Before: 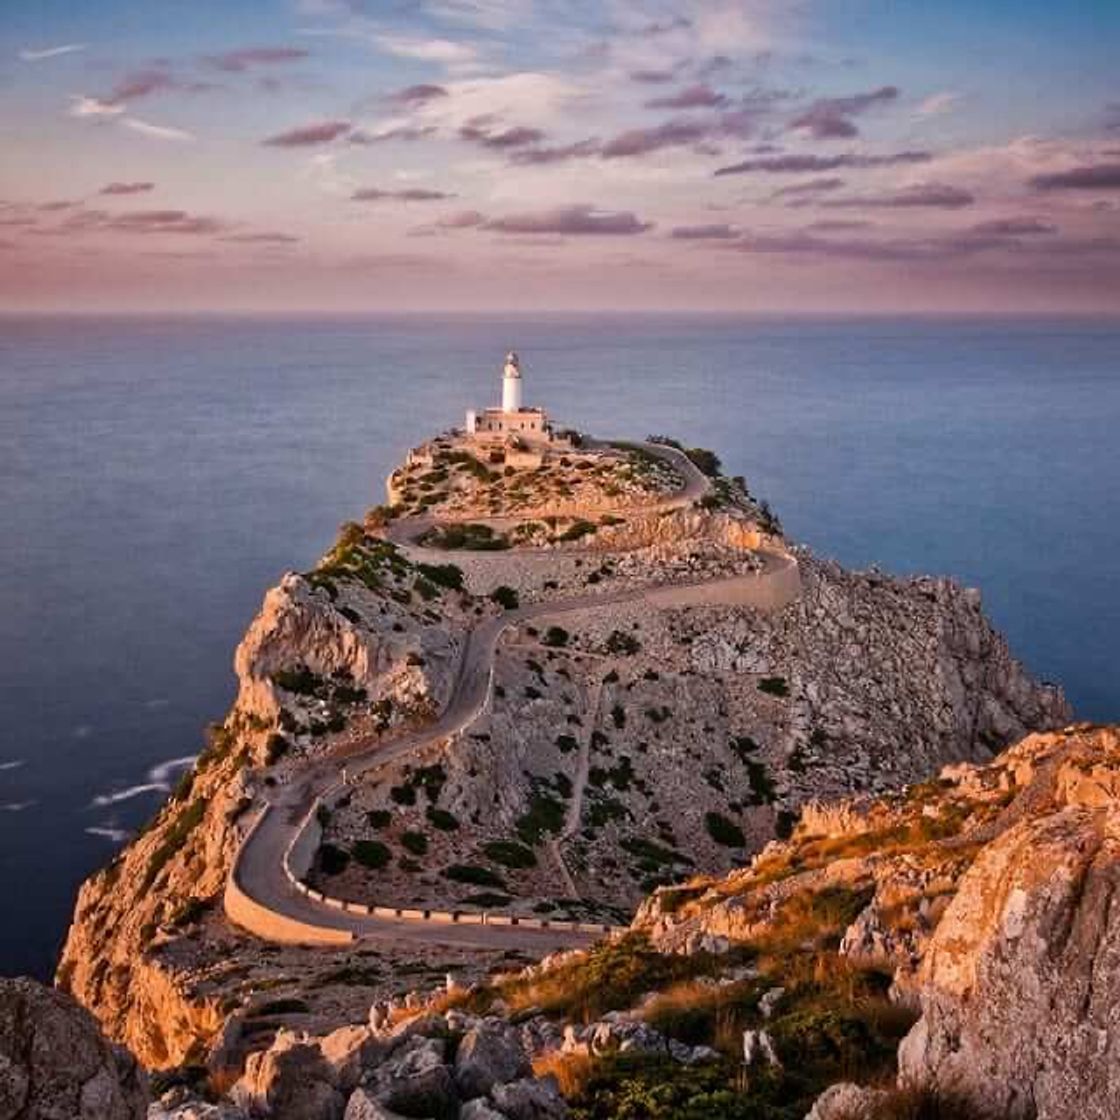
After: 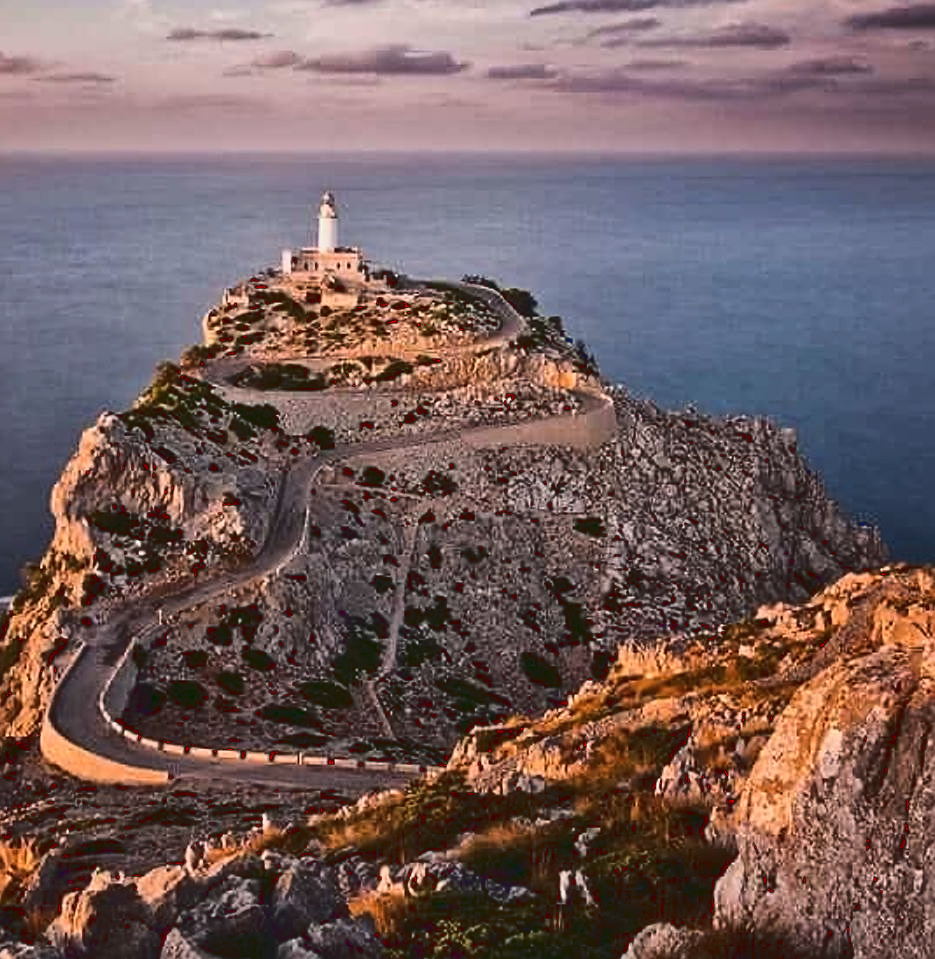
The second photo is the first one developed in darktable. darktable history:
sharpen: on, module defaults
shadows and highlights: shadows 31.83, highlights -32.98, soften with gaussian
tone curve: curves: ch0 [(0, 0.072) (0.249, 0.176) (0.518, 0.489) (0.832, 0.854) (1, 0.948)], color space Lab, linked channels, preserve colors none
crop: left 16.483%, top 14.331%
